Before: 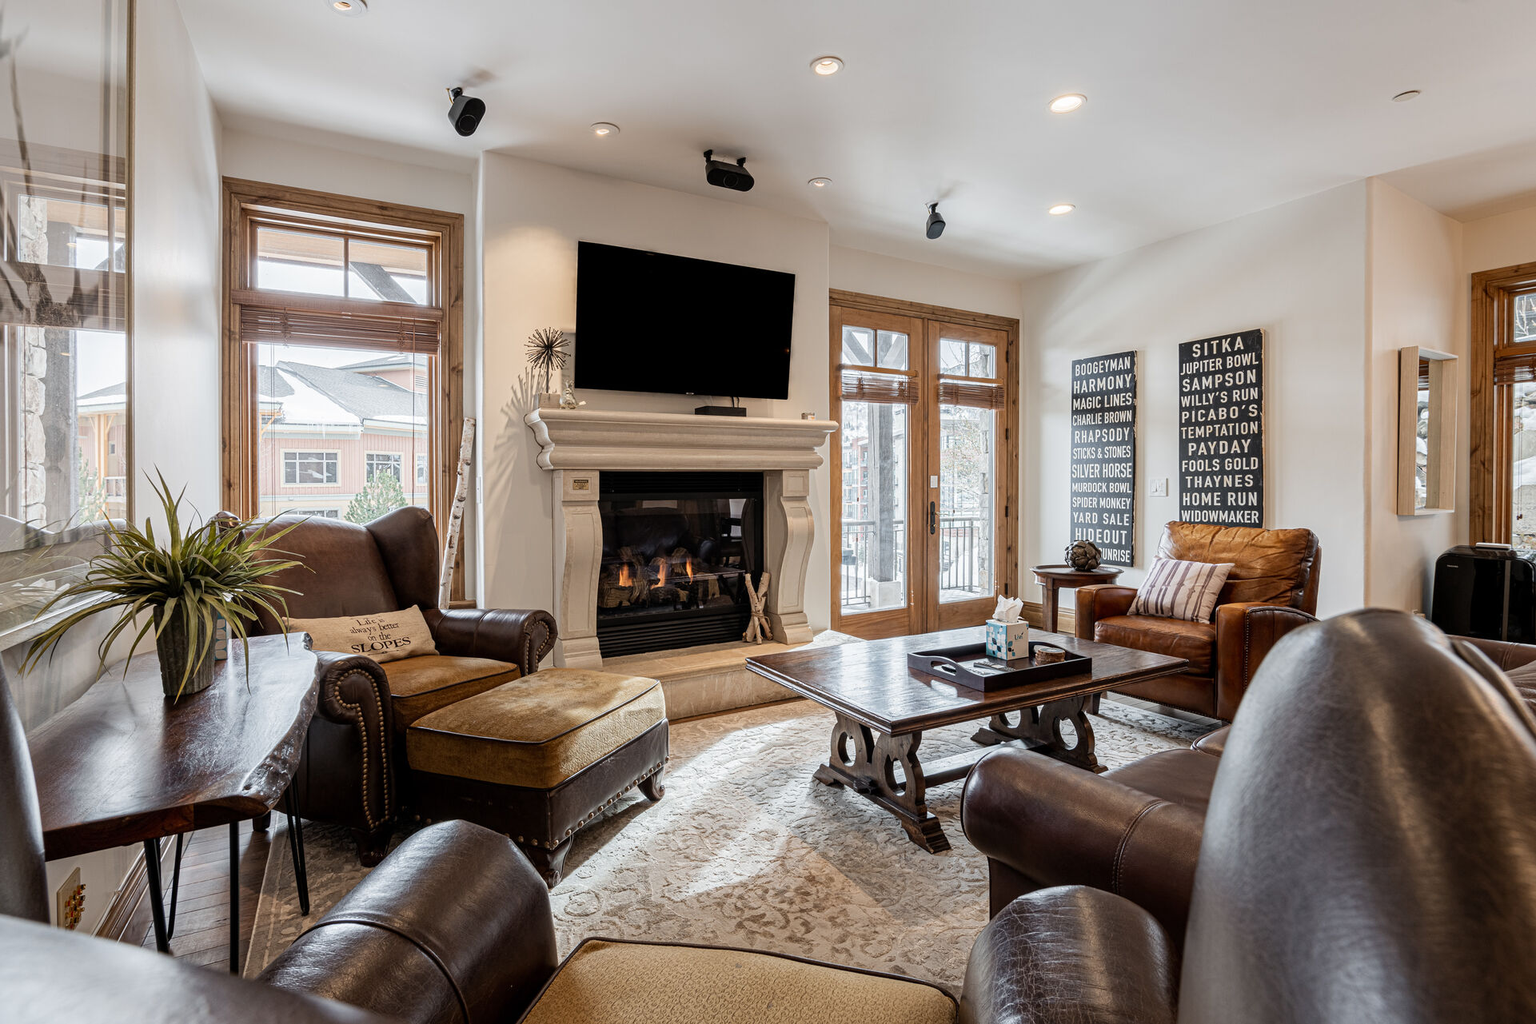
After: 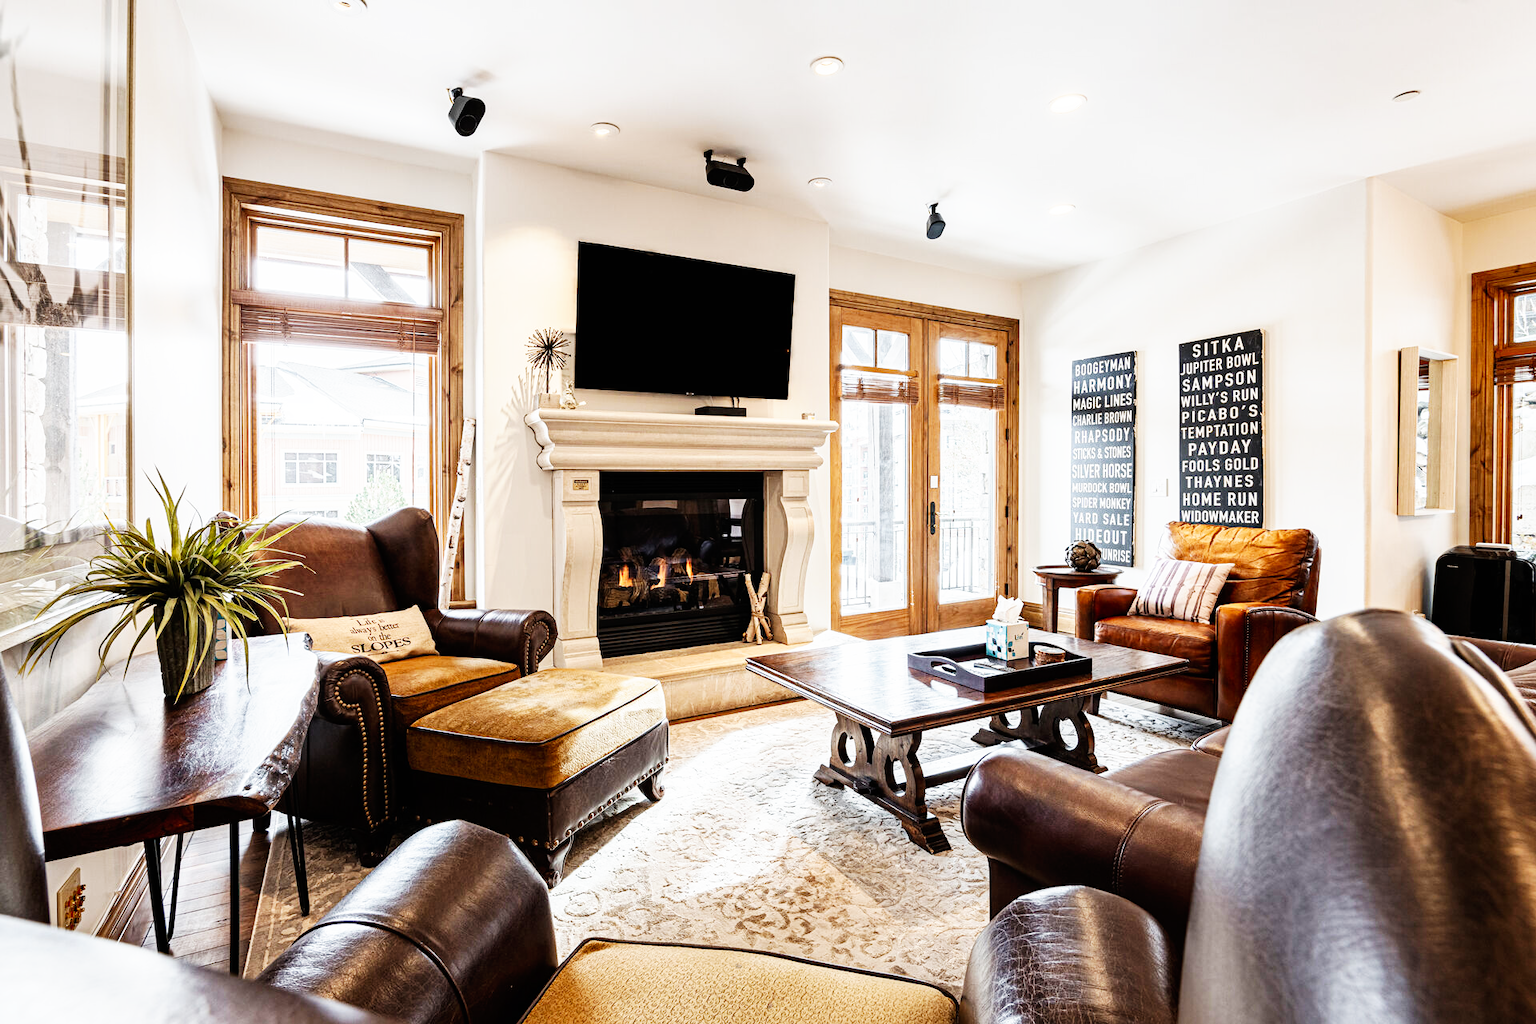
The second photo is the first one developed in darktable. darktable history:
shadows and highlights: shadows 29.35, highlights -28.98, low approximation 0.01, soften with gaussian
base curve: curves: ch0 [(0, 0) (0.007, 0.004) (0.027, 0.03) (0.046, 0.07) (0.207, 0.54) (0.442, 0.872) (0.673, 0.972) (1, 1)], preserve colors none
